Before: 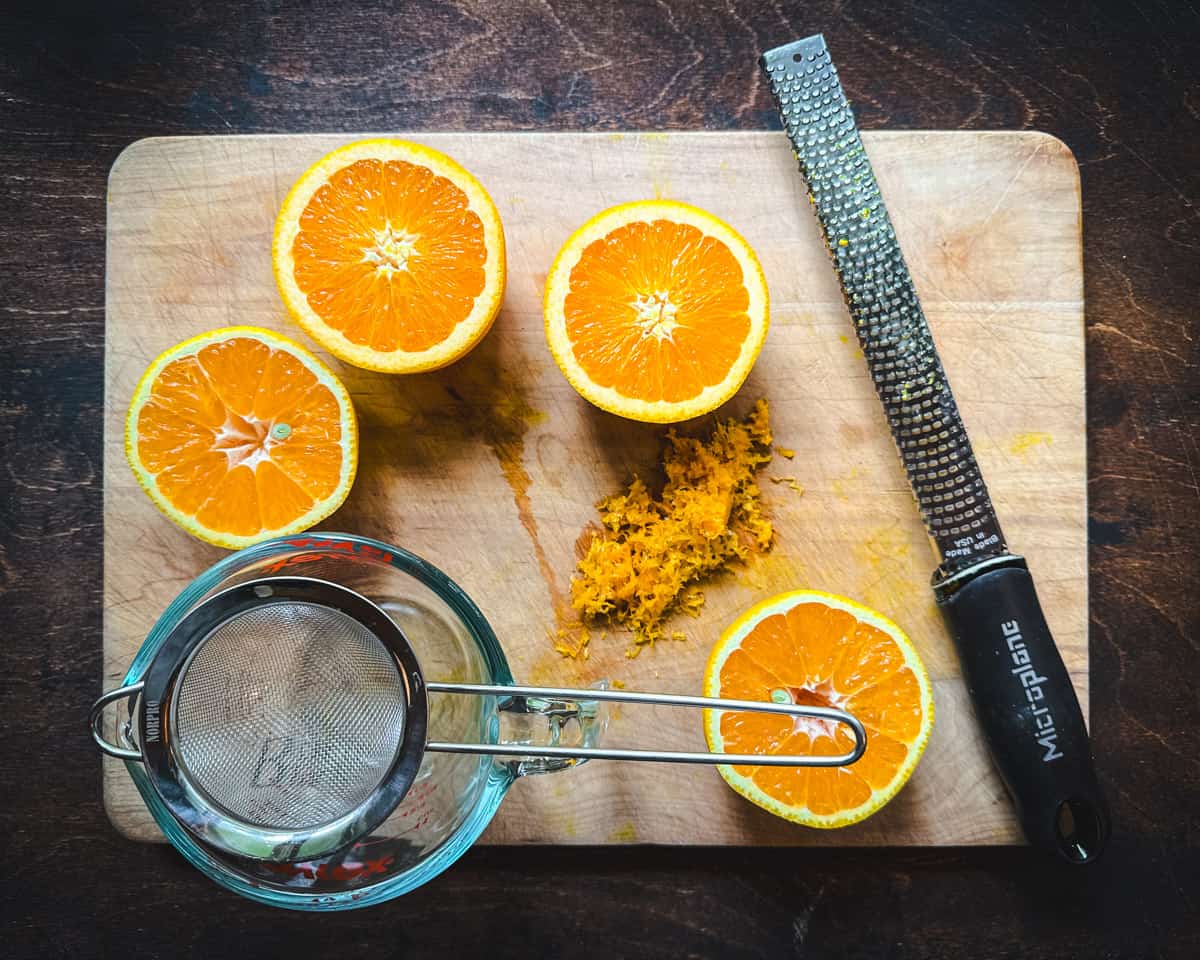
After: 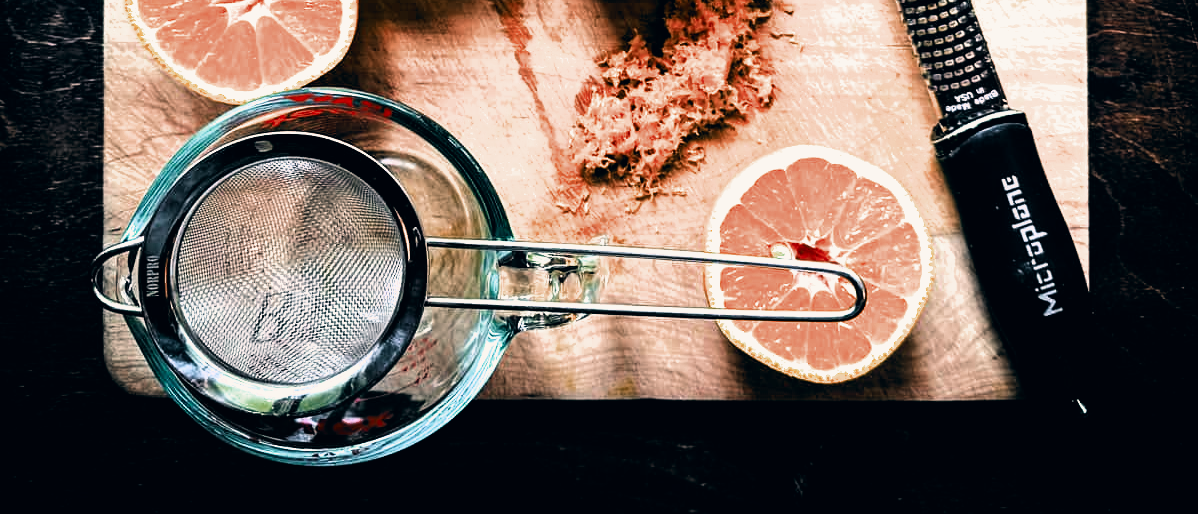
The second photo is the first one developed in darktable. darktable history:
filmic rgb: black relative exposure -8.25 EV, white relative exposure 2.21 EV, hardness 7.17, latitude 84.97%, contrast 1.689, highlights saturation mix -3.46%, shadows ↔ highlights balance -2.02%
tone equalizer: -8 EV -0.397 EV, -7 EV -0.354 EV, -6 EV -0.313 EV, -5 EV -0.189 EV, -3 EV 0.217 EV, -2 EV 0.359 EV, -1 EV 0.412 EV, +0 EV 0.432 EV, edges refinement/feathering 500, mask exposure compensation -1.57 EV, preserve details no
color zones: curves: ch0 [(0, 0.299) (0.25, 0.383) (0.456, 0.352) (0.736, 0.571)]; ch1 [(0, 0.63) (0.151, 0.568) (0.254, 0.416) (0.47, 0.558) (0.732, 0.37) (0.909, 0.492)]; ch2 [(0.004, 0.604) (0.158, 0.443) (0.257, 0.403) (0.761, 0.468)]
velvia: on, module defaults
color correction: highlights a* 5.47, highlights b* 5.31, shadows a* -4.03, shadows b* -5.16
crop and rotate: top 46.361%, right 0.095%
